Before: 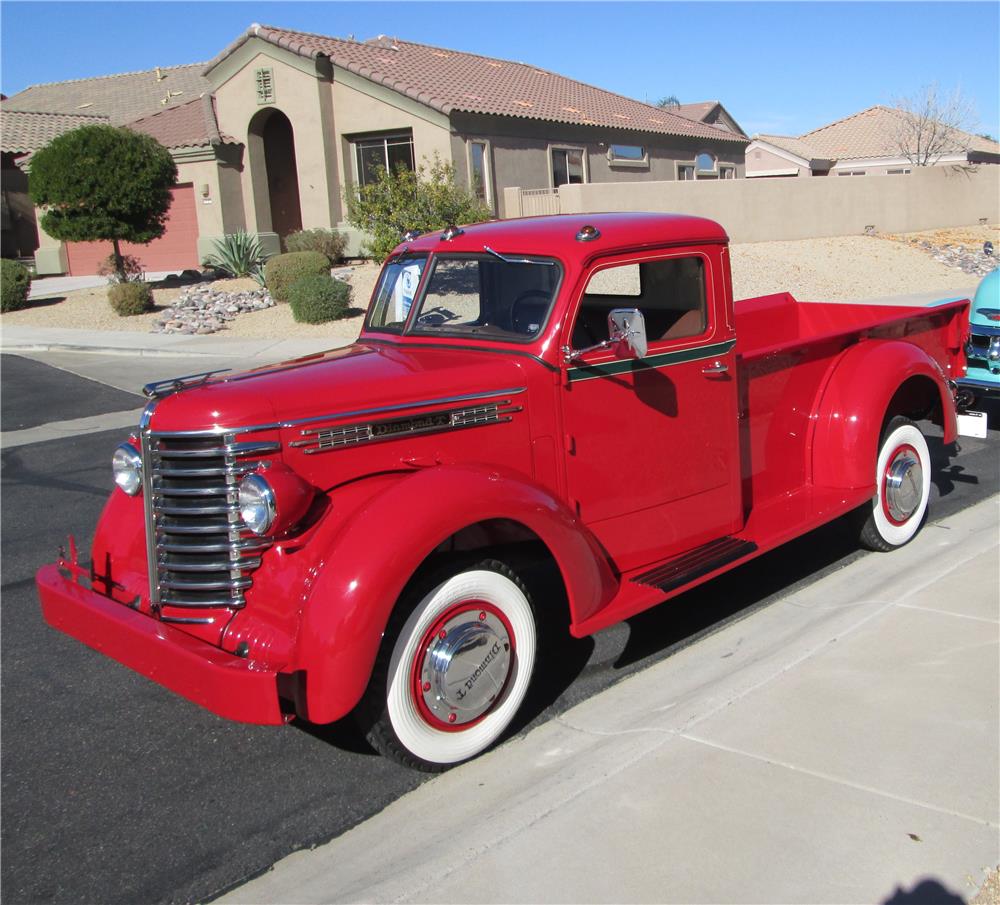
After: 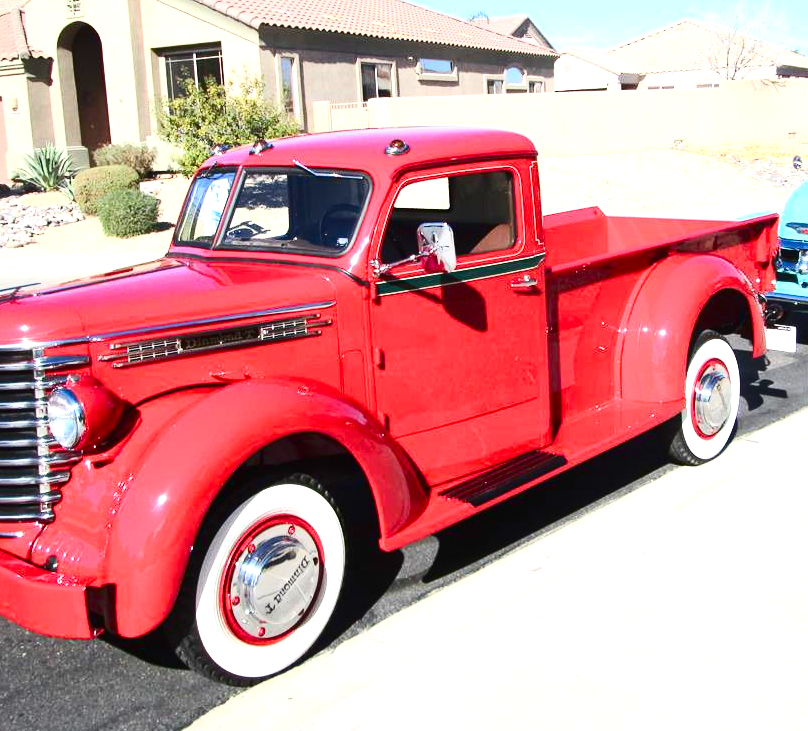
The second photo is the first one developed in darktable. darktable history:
exposure: exposure 1 EV, compensate highlight preservation false
crop: left 19.159%, top 9.58%, bottom 9.58%
contrast brightness saturation: contrast 0.28
color balance rgb: linear chroma grading › shadows 32%, linear chroma grading › global chroma -2%, linear chroma grading › mid-tones 4%, perceptual saturation grading › global saturation -2%, perceptual saturation grading › highlights -8%, perceptual saturation grading › mid-tones 8%, perceptual saturation grading › shadows 4%, perceptual brilliance grading › highlights 8%, perceptual brilliance grading › mid-tones 4%, perceptual brilliance grading › shadows 2%, global vibrance 16%, saturation formula JzAzBz (2021)
